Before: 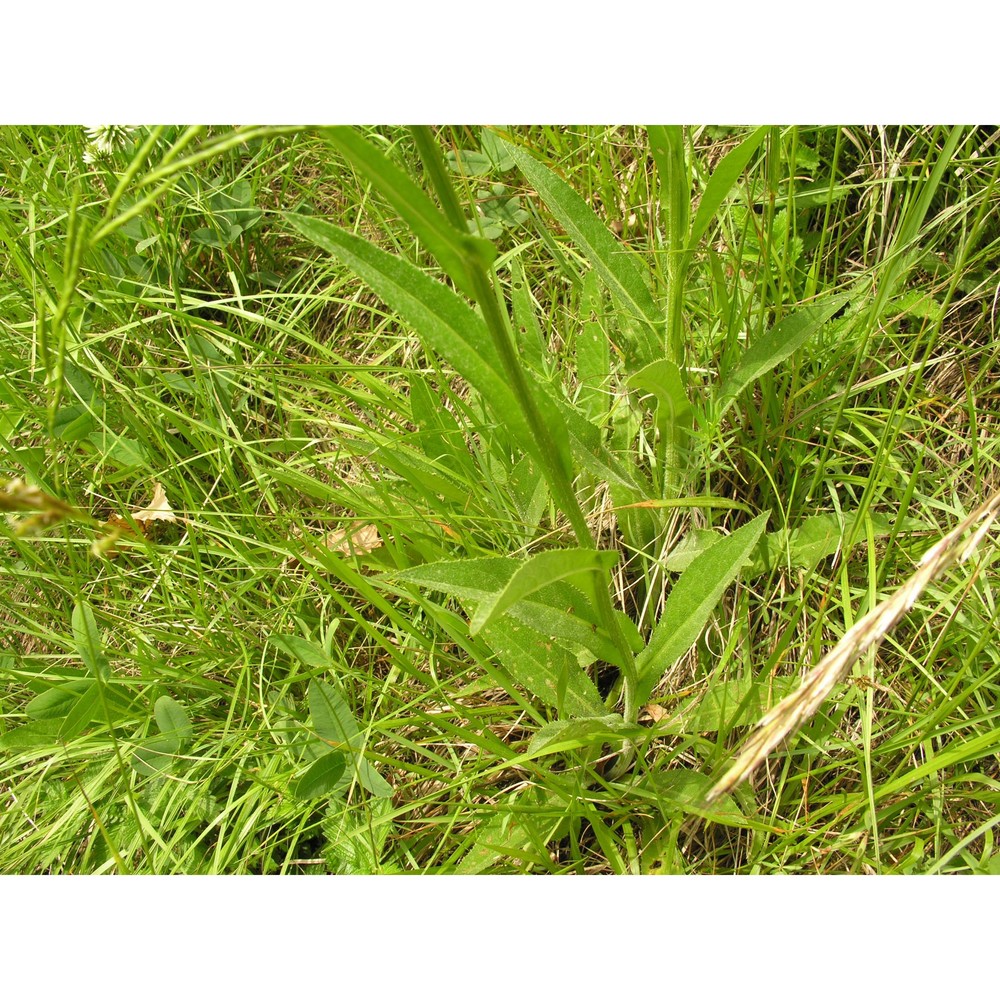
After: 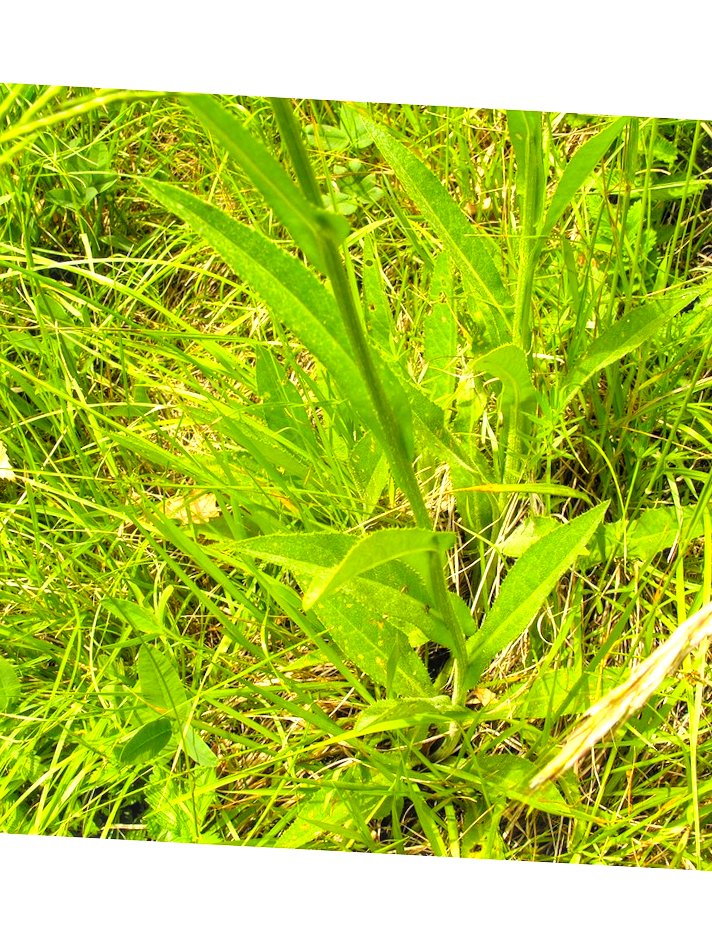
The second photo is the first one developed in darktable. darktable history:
crop and rotate: angle -3.05°, left 14.281%, top 0.035%, right 10.769%, bottom 0.059%
contrast brightness saturation: contrast 0.1, brightness 0.039, saturation 0.091
color balance rgb: perceptual saturation grading › global saturation 25.418%
tone equalizer: -8 EV -0.775 EV, -7 EV -0.695 EV, -6 EV -0.596 EV, -5 EV -0.421 EV, -3 EV 0.373 EV, -2 EV 0.6 EV, -1 EV 0.68 EV, +0 EV 0.724 EV
local contrast: on, module defaults
